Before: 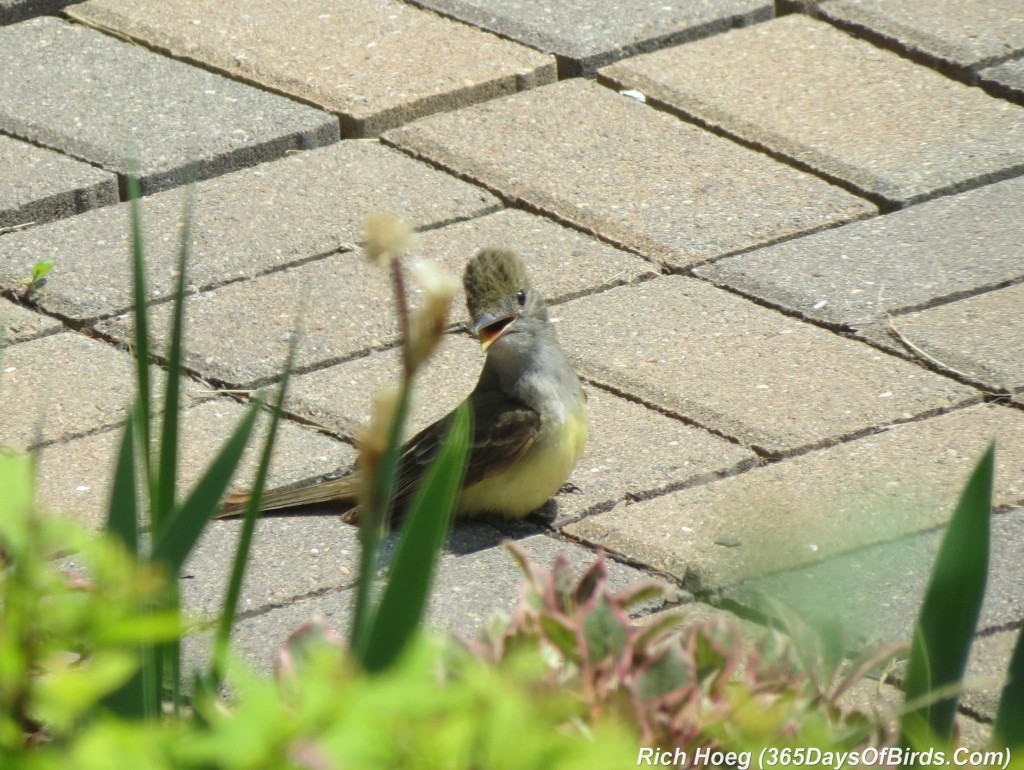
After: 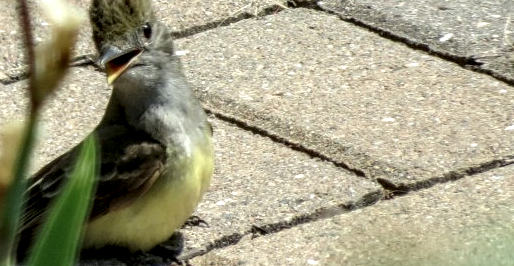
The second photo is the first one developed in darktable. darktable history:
local contrast: highlights 19%, detail 186%
crop: left 36.607%, top 34.735%, right 13.146%, bottom 30.611%
